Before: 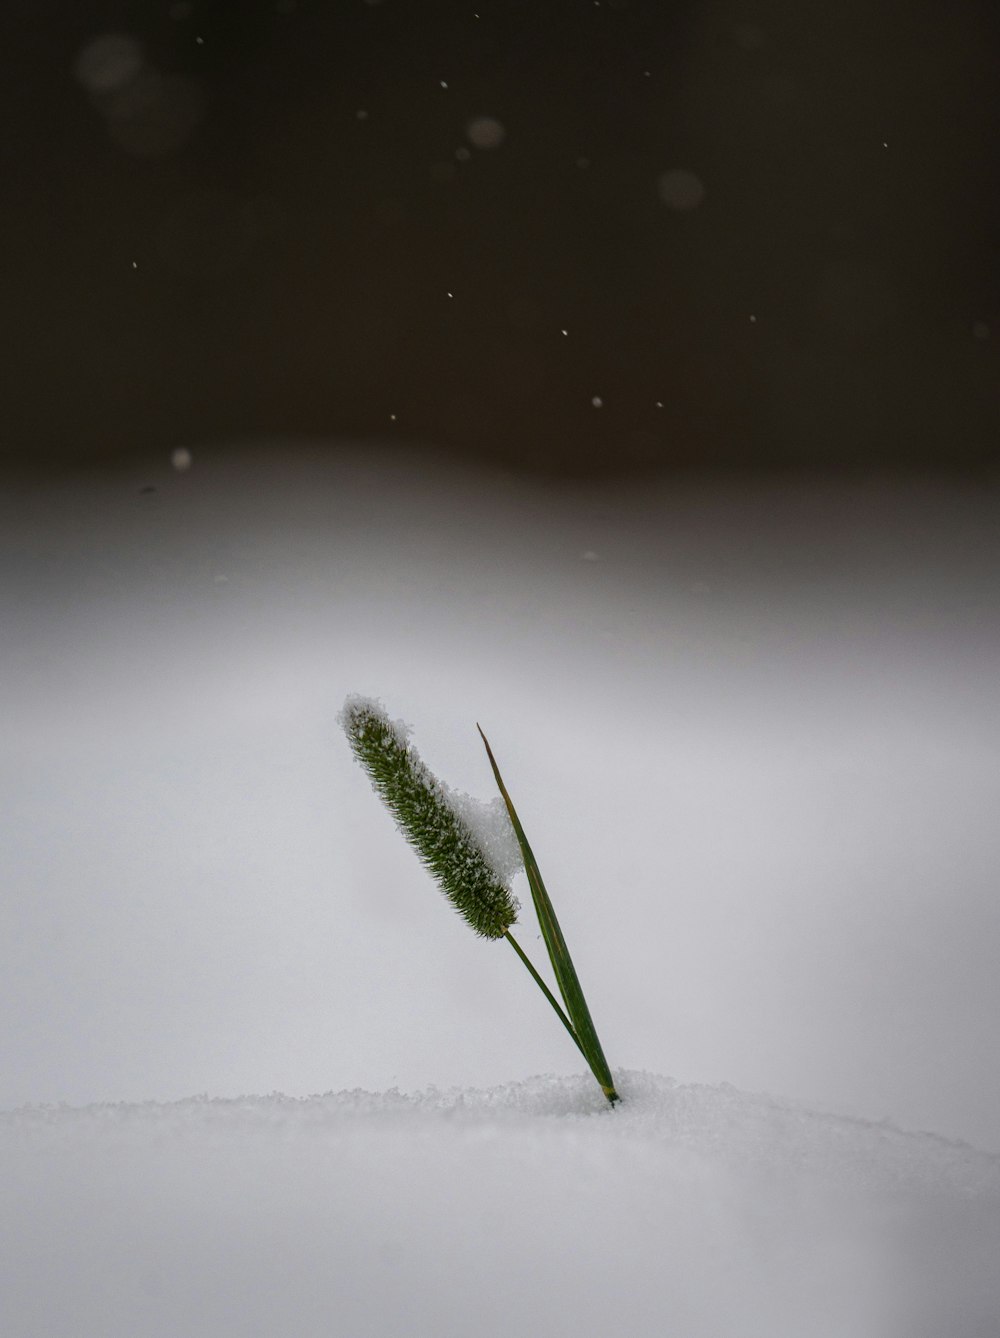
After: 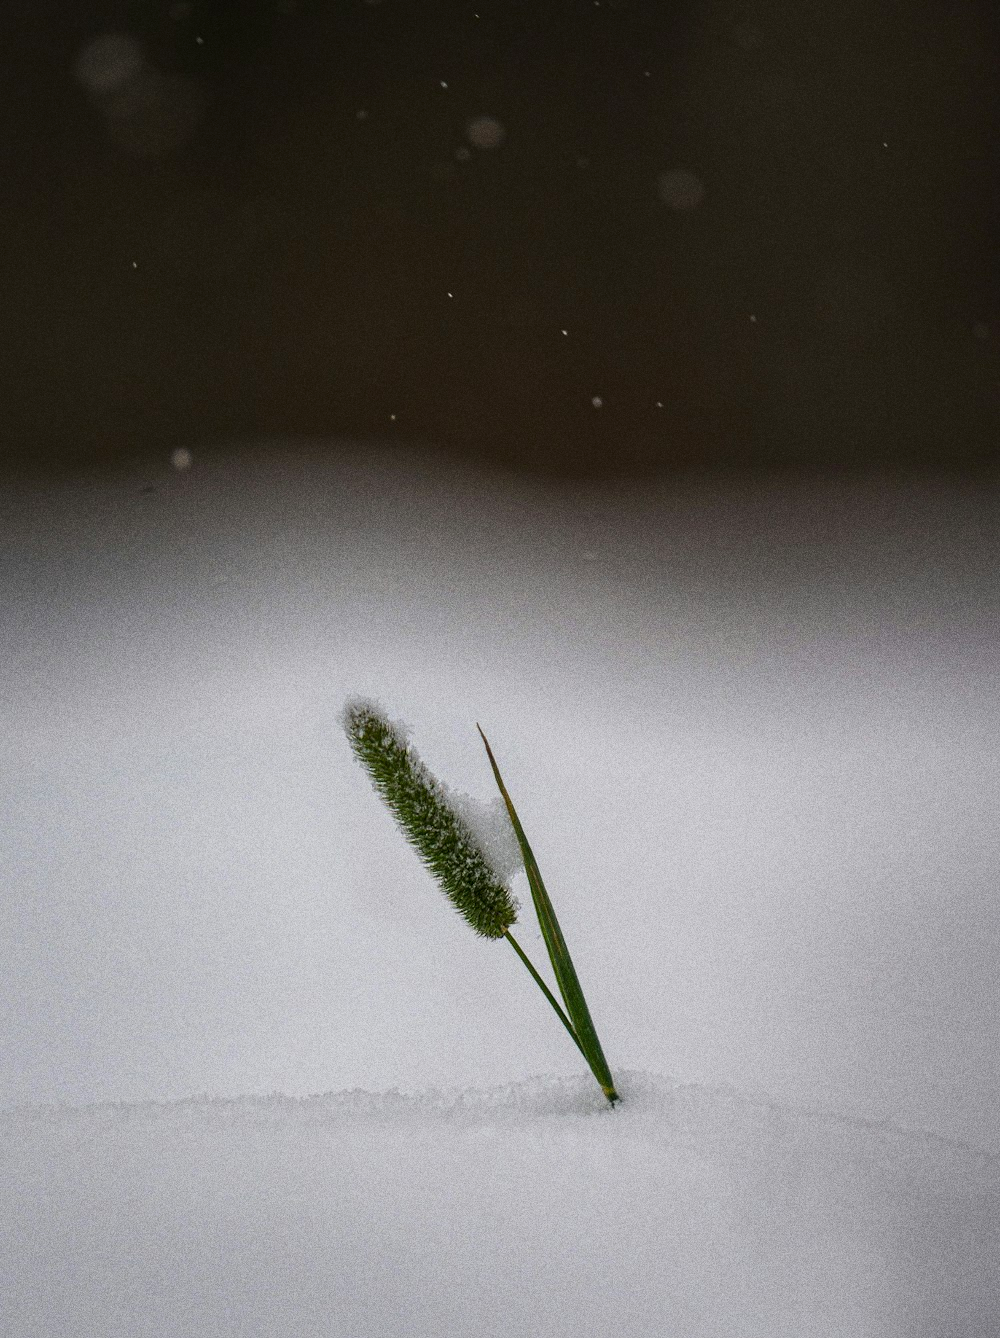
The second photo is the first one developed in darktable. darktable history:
grain: coarseness 0.09 ISO, strength 40%
color correction: saturation 1.11
